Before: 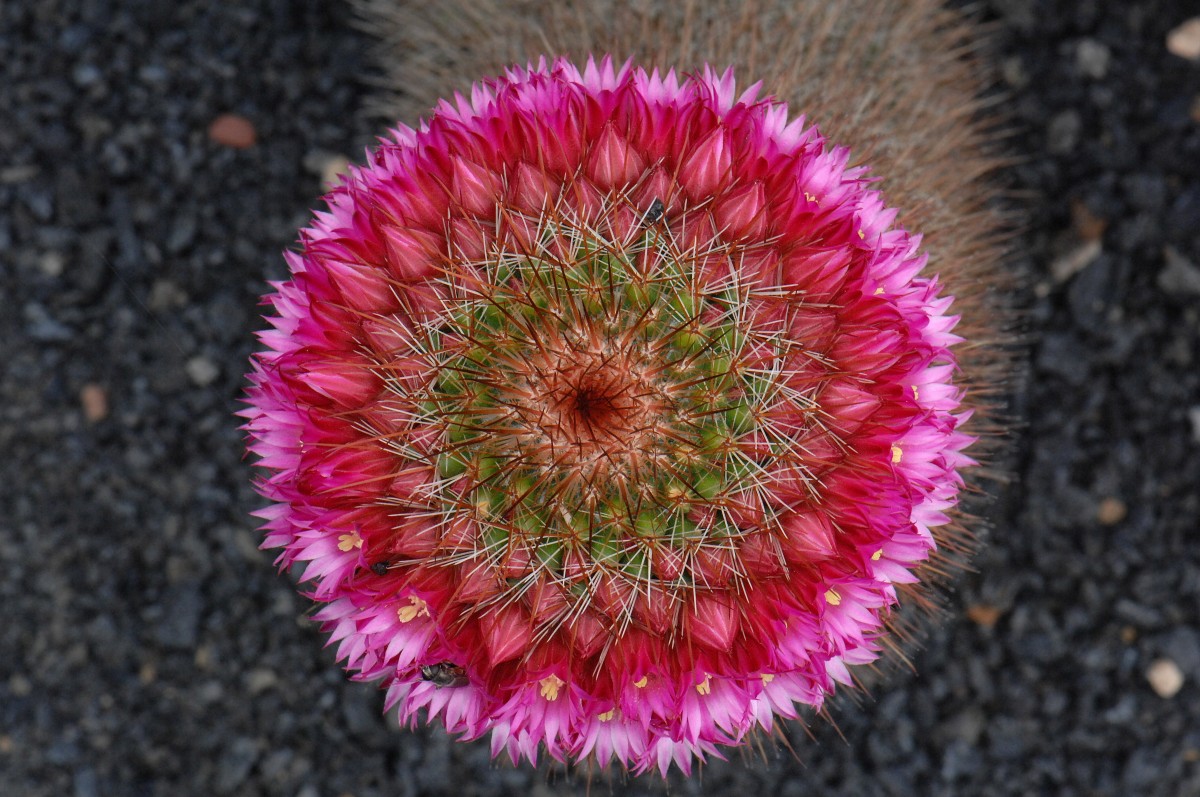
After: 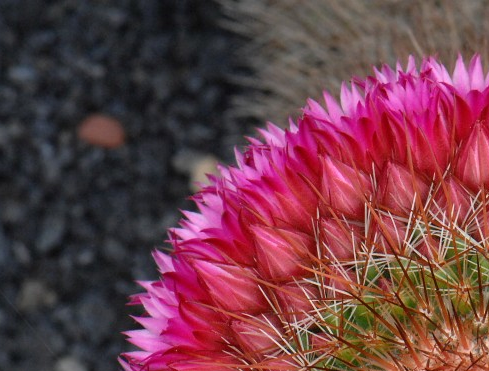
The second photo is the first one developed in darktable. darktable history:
exposure: exposure 0.2 EV, compensate highlight preservation false
crop and rotate: left 10.972%, top 0.107%, right 48.231%, bottom 53.24%
